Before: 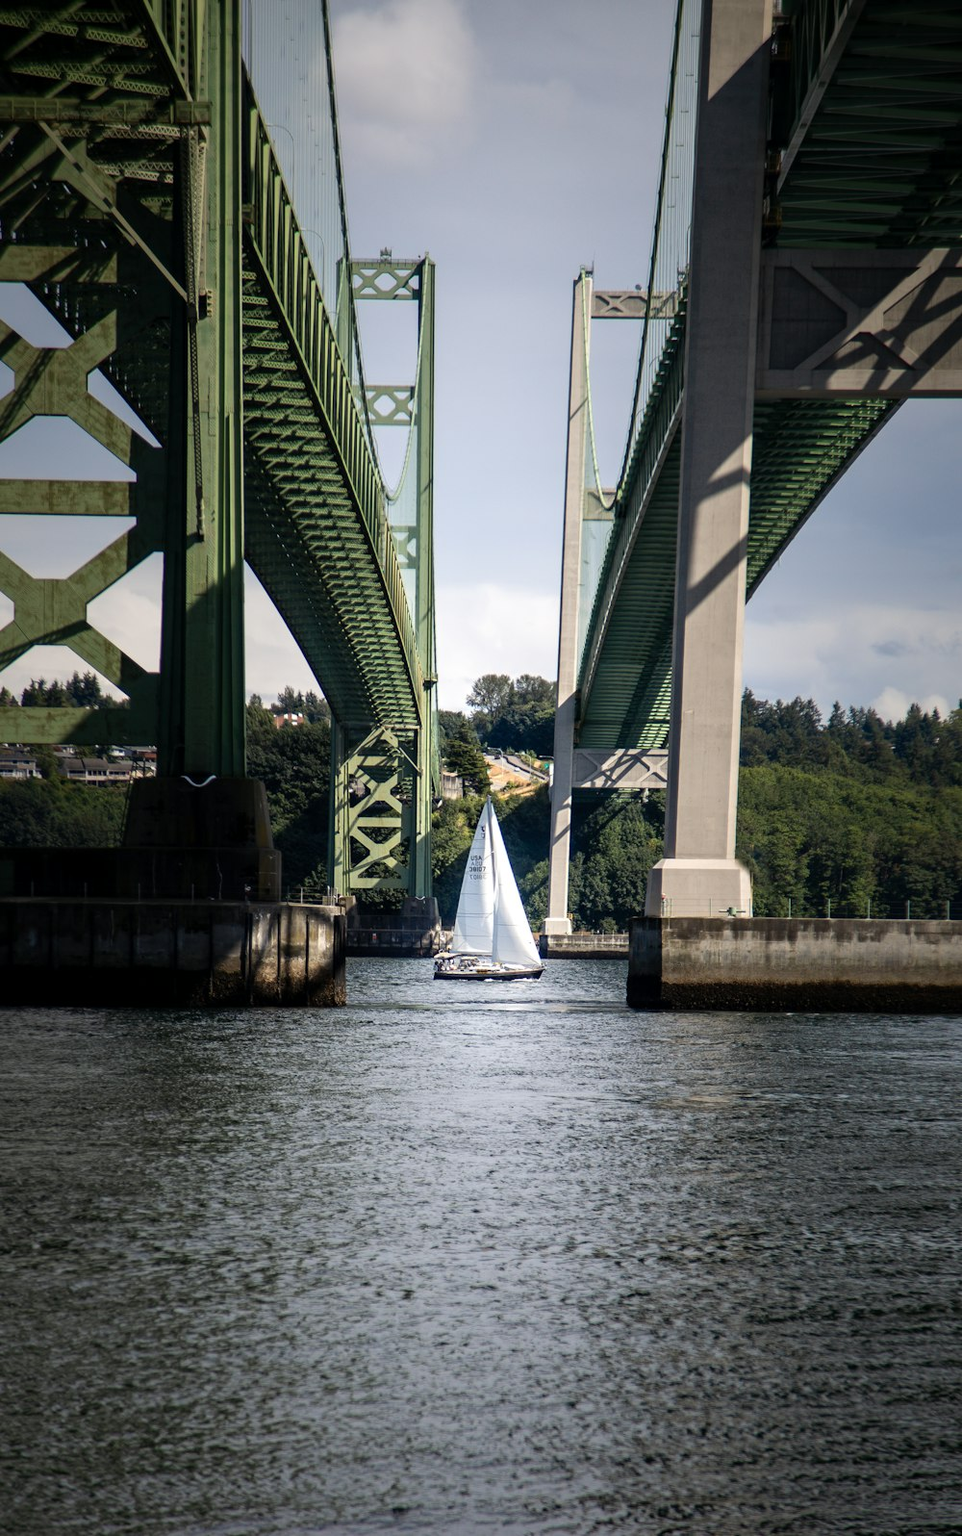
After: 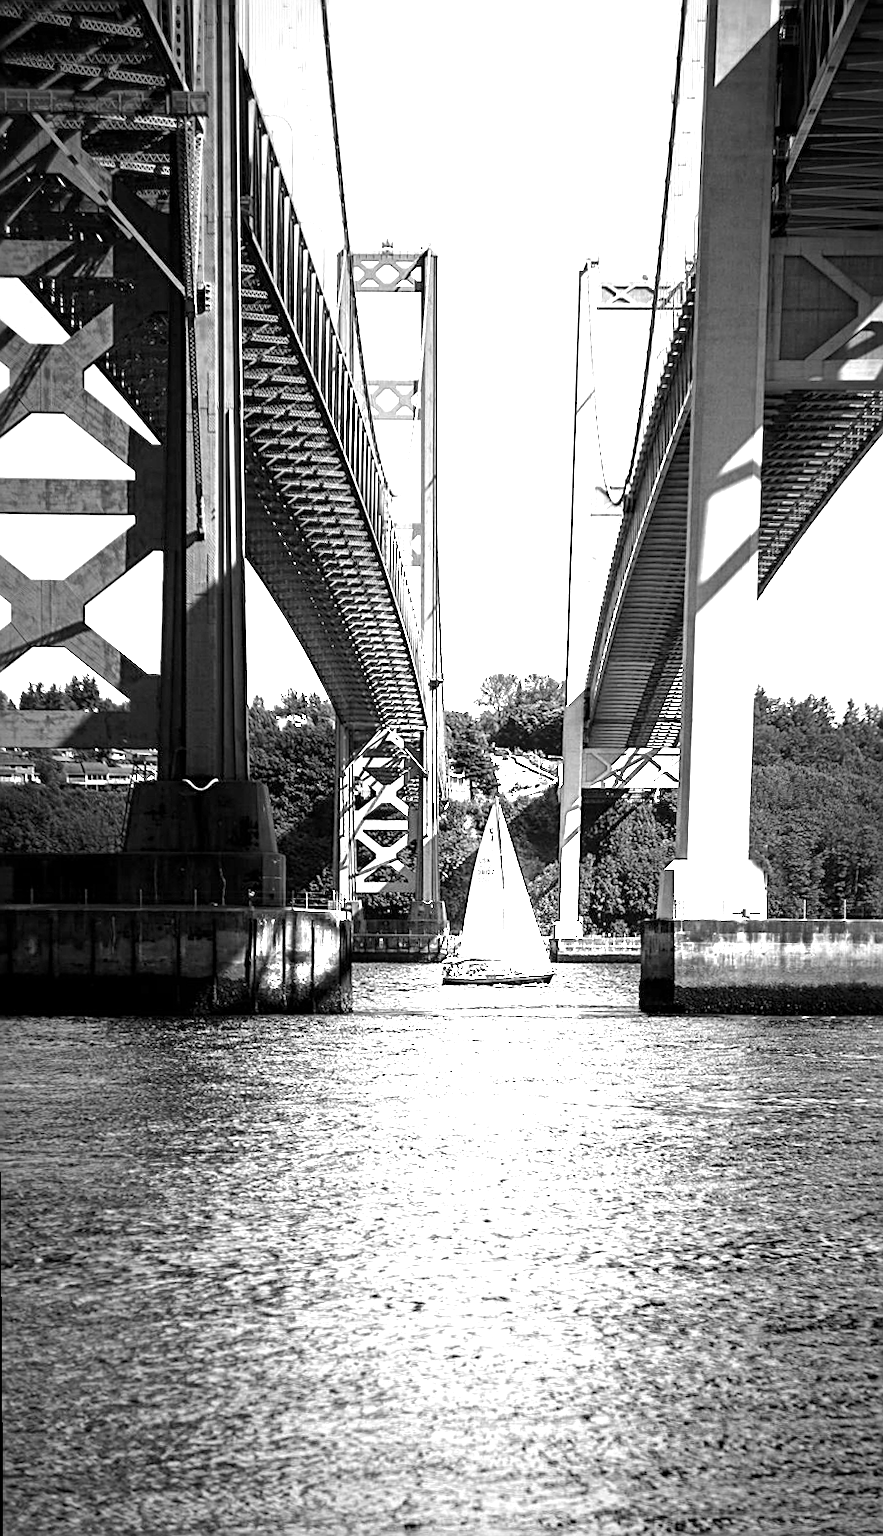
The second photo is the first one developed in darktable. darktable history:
exposure: exposure 0.485 EV, compensate highlight preservation false
crop: right 9.509%, bottom 0.031%
color zones: curves: ch0 [(0.287, 0.048) (0.493, 0.484) (0.737, 0.816)]; ch1 [(0, 0) (0.143, 0) (0.286, 0) (0.429, 0) (0.571, 0) (0.714, 0) (0.857, 0)]
monochrome: on, module defaults
rotate and perspective: rotation -0.45°, automatic cropping original format, crop left 0.008, crop right 0.992, crop top 0.012, crop bottom 0.988
sharpen: on, module defaults
color balance rgb: perceptual saturation grading › global saturation 20%, perceptual saturation grading › highlights -25%, perceptual saturation grading › shadows 25%
white balance: red 4.26, blue 1.802
